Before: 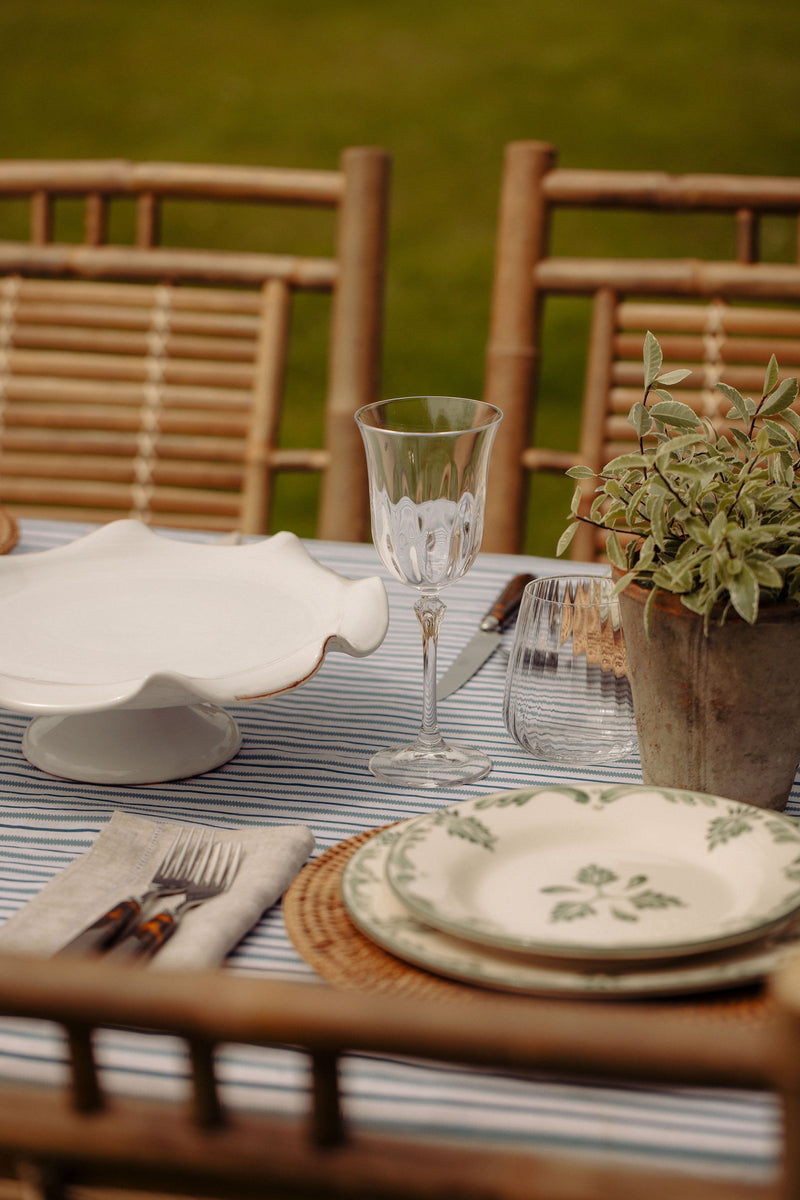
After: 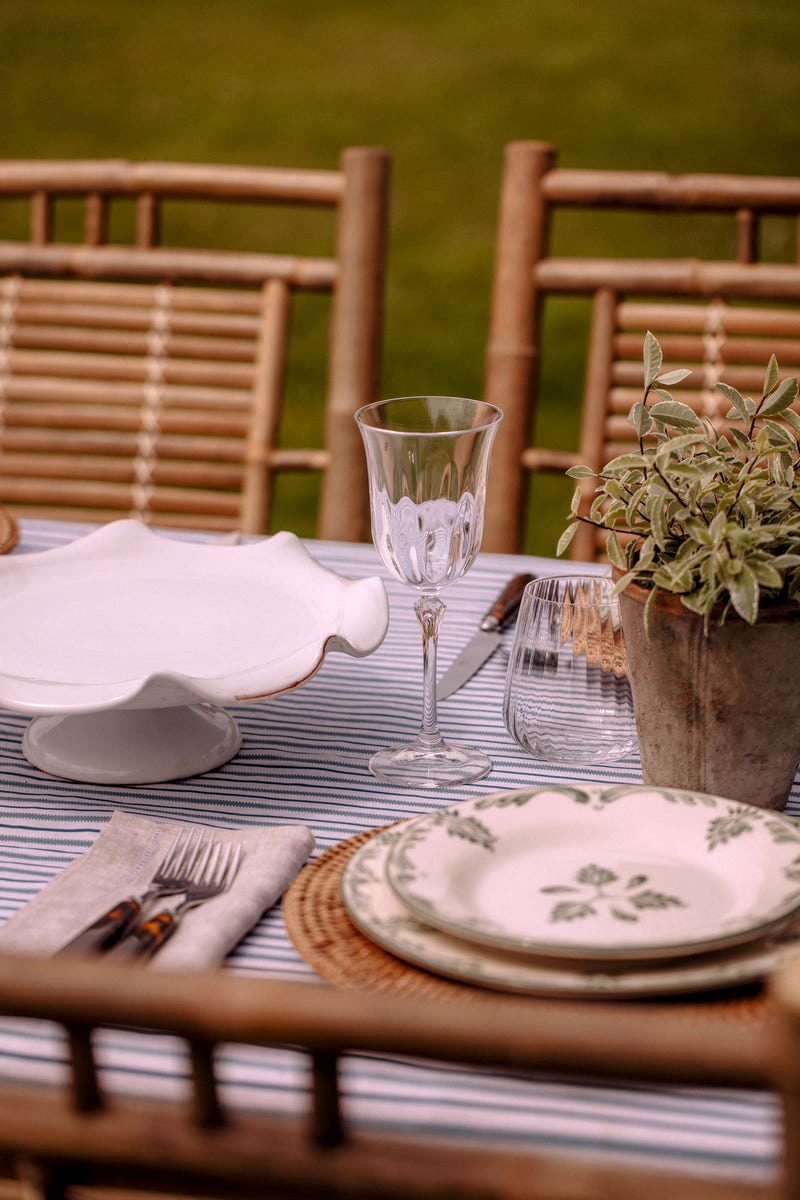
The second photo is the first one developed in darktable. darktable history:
white balance: red 1.066, blue 1.119
local contrast: detail 130%
